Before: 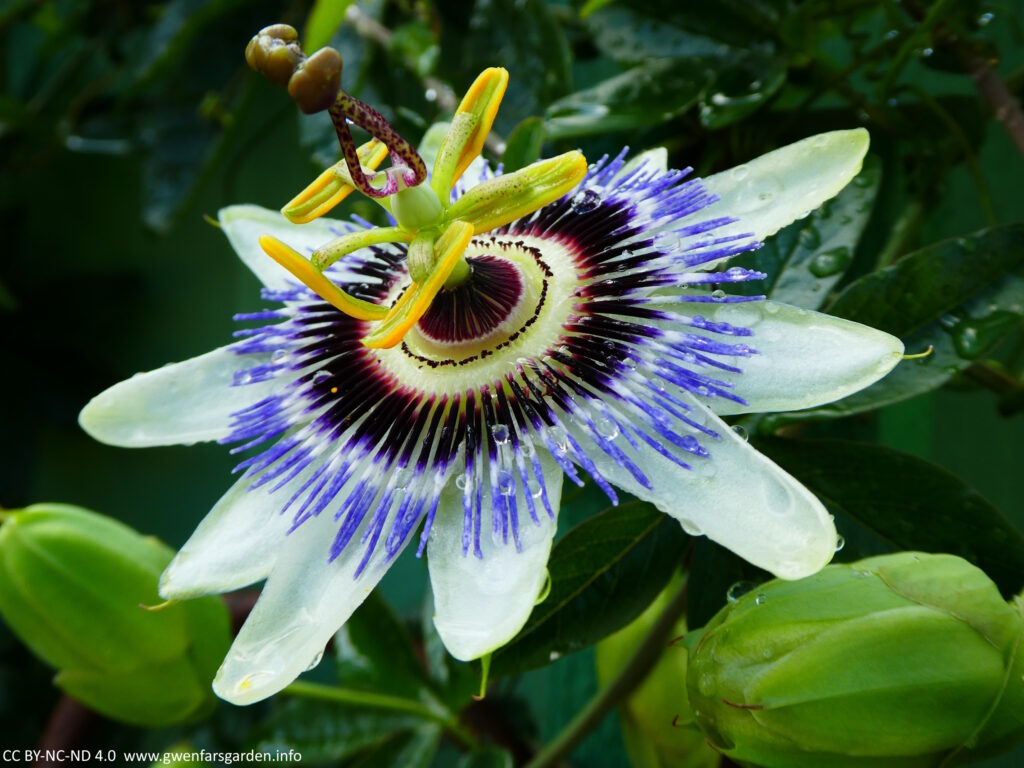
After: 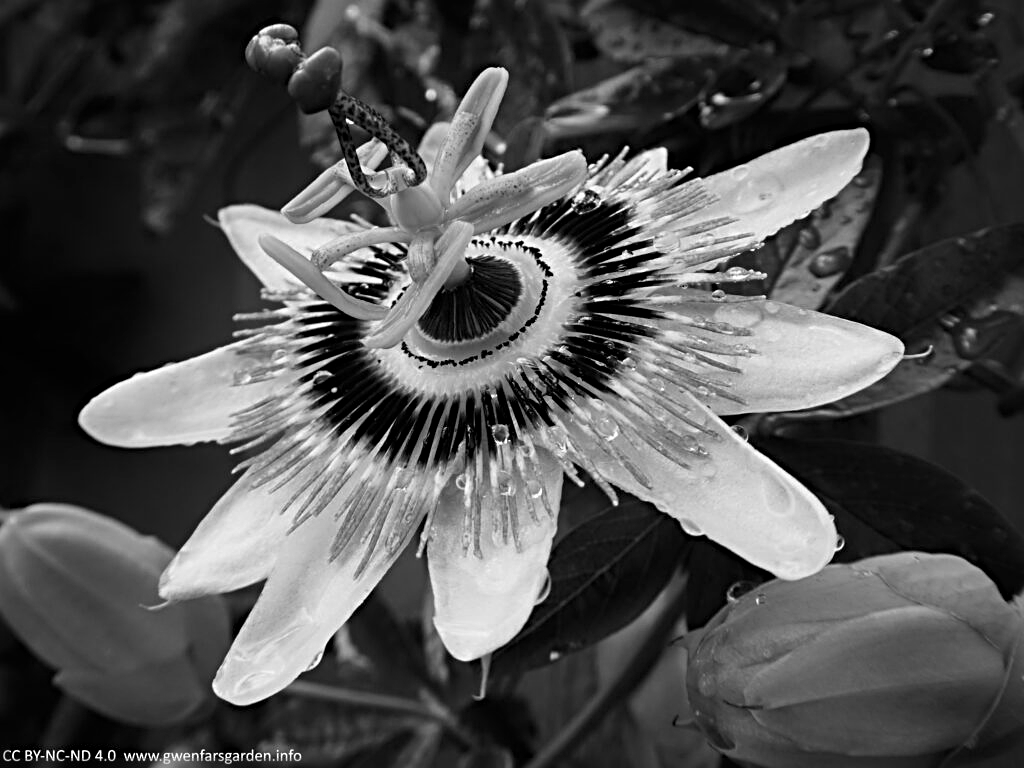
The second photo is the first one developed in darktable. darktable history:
color calibration: output gray [0.22, 0.42, 0.37, 0], gray › normalize channels true, illuminant same as pipeline (D50), adaptation XYZ, x 0.346, y 0.359, gamut compression 0
sharpen: radius 4
